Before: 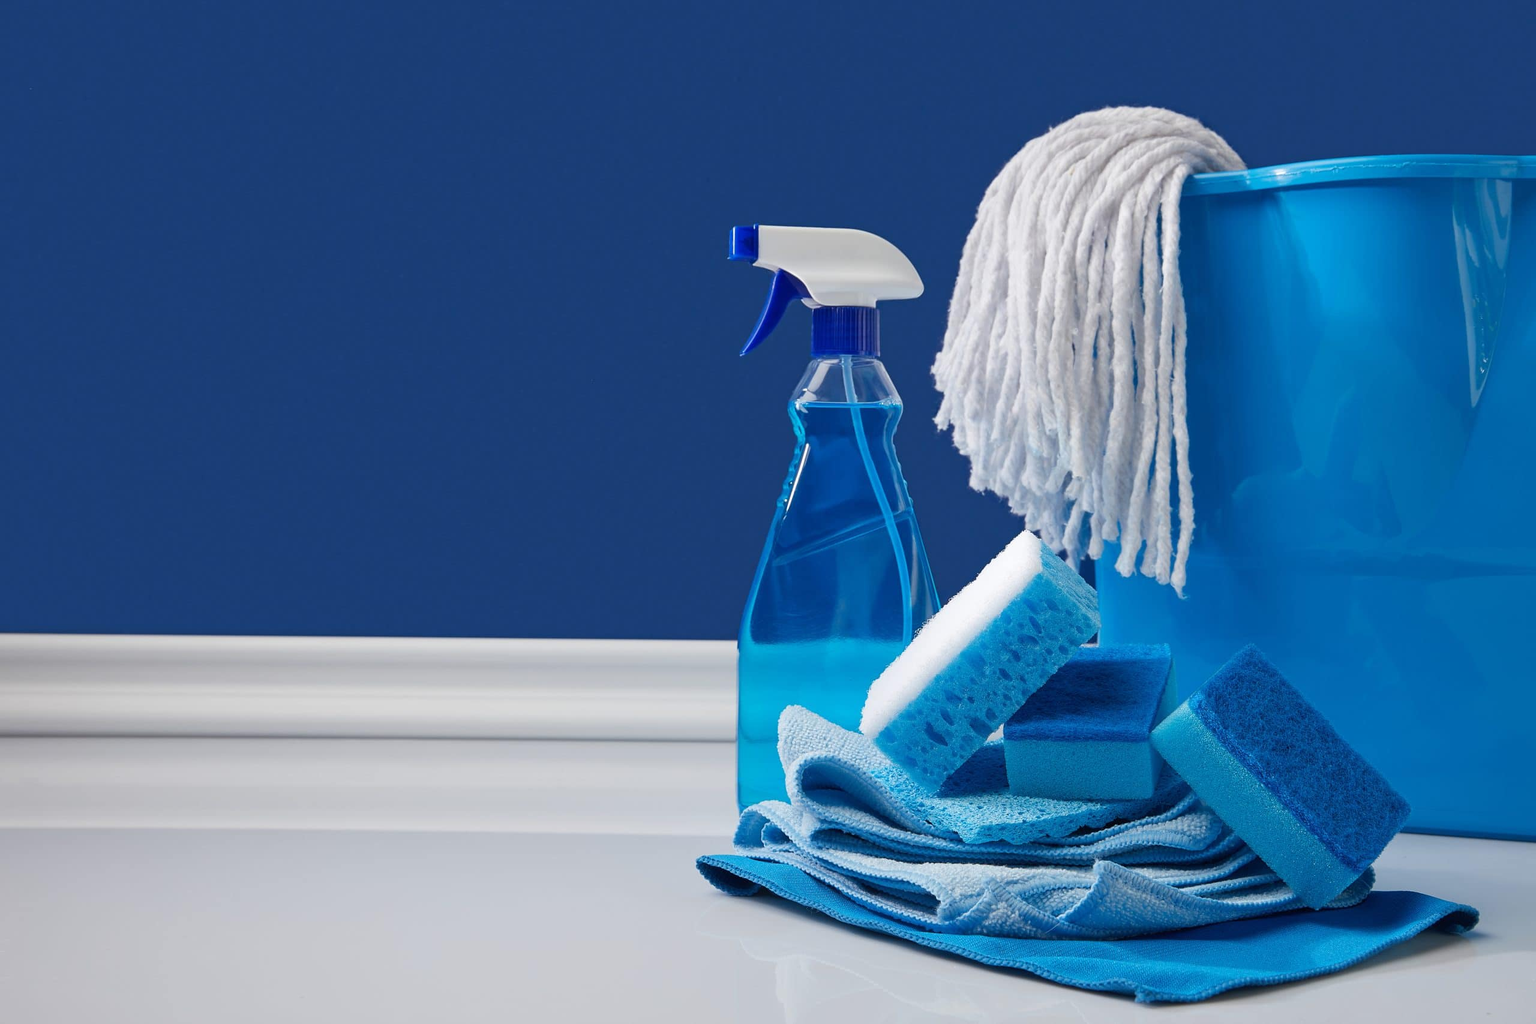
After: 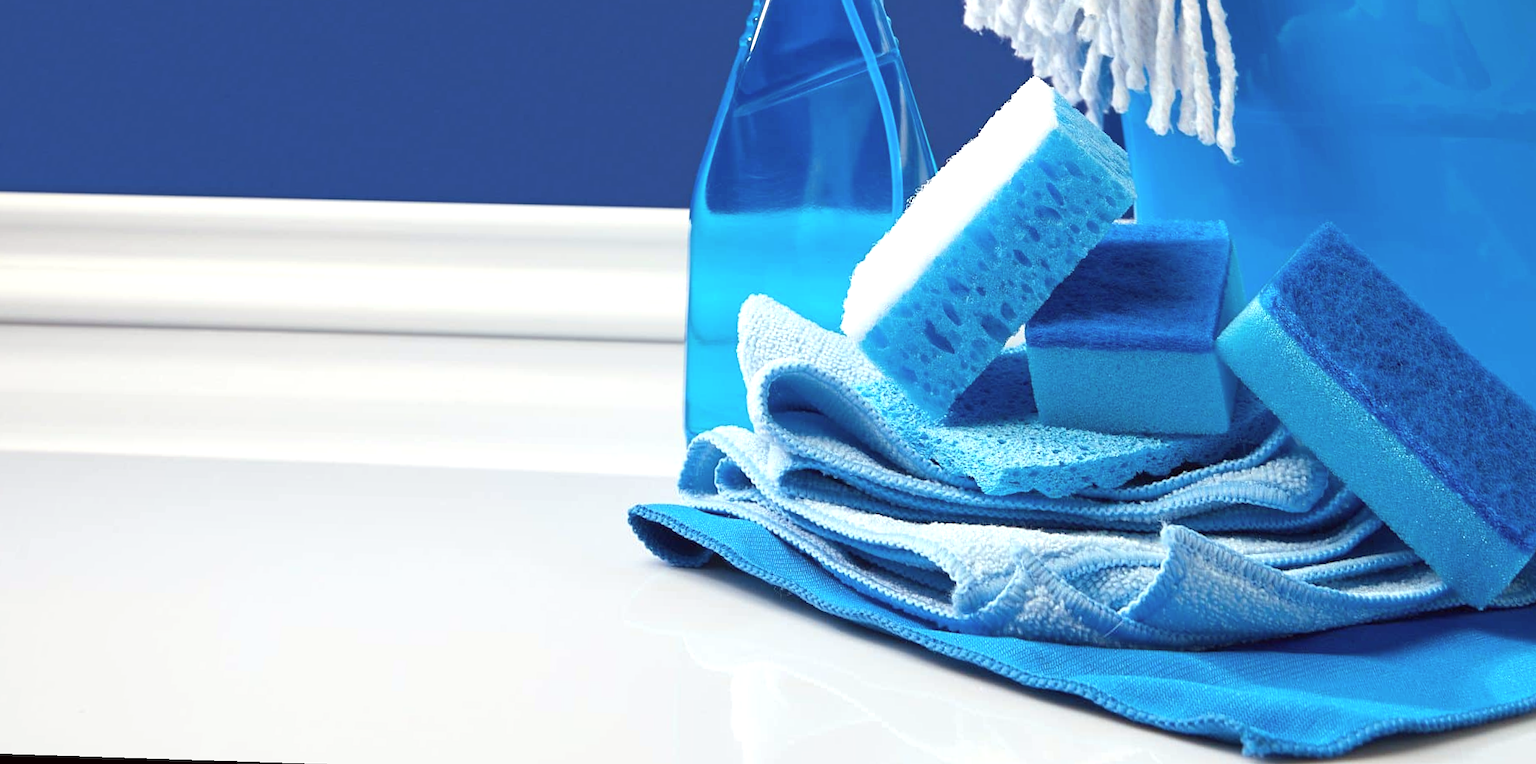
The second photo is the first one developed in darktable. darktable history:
exposure: black level correction 0, exposure 0.7 EV, compensate exposure bias true, compensate highlight preservation false
crop and rotate: top 36.435%
rotate and perspective: rotation 0.72°, lens shift (vertical) -0.352, lens shift (horizontal) -0.051, crop left 0.152, crop right 0.859, crop top 0.019, crop bottom 0.964
color correction: highlights a* -0.95, highlights b* 4.5, shadows a* 3.55
